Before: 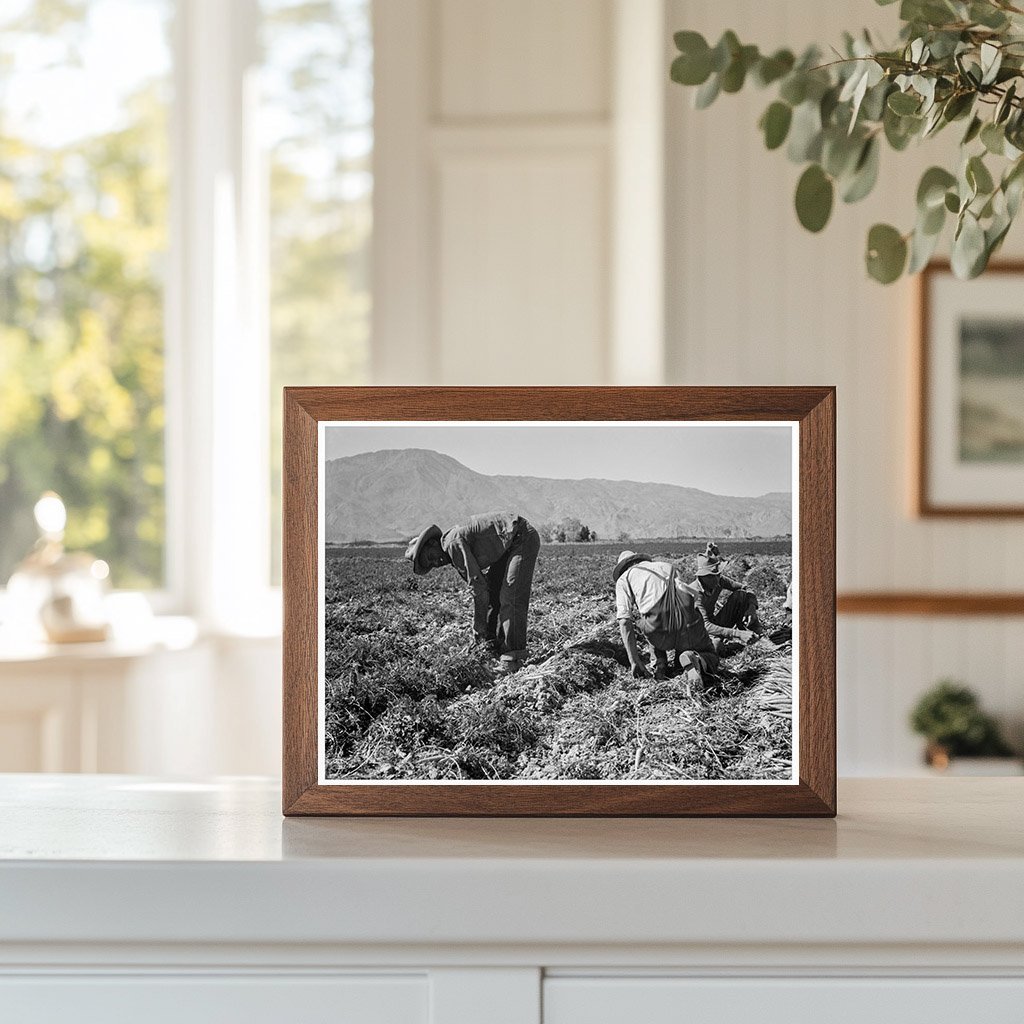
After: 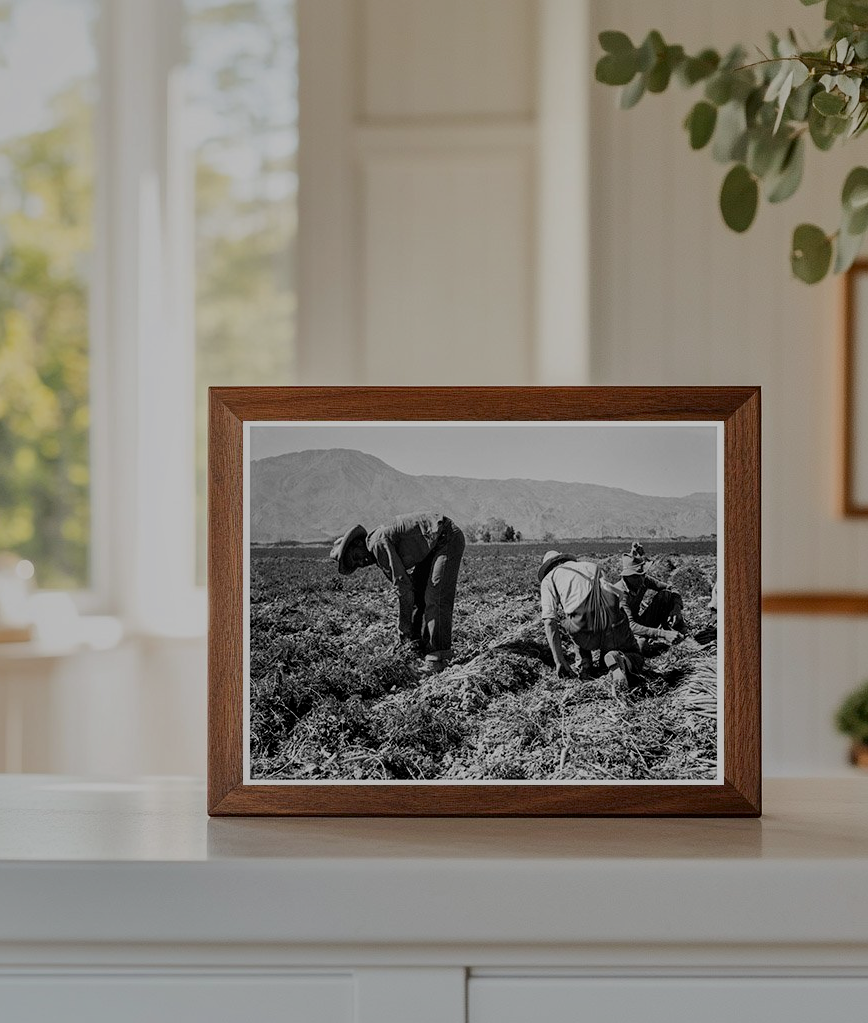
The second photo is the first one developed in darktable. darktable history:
crop: left 7.359%, right 7.801%
contrast brightness saturation: brightness -0.198, saturation 0.083
shadows and highlights: on, module defaults
filmic rgb: black relative exposure -7.65 EV, white relative exposure 4.56 EV, hardness 3.61
